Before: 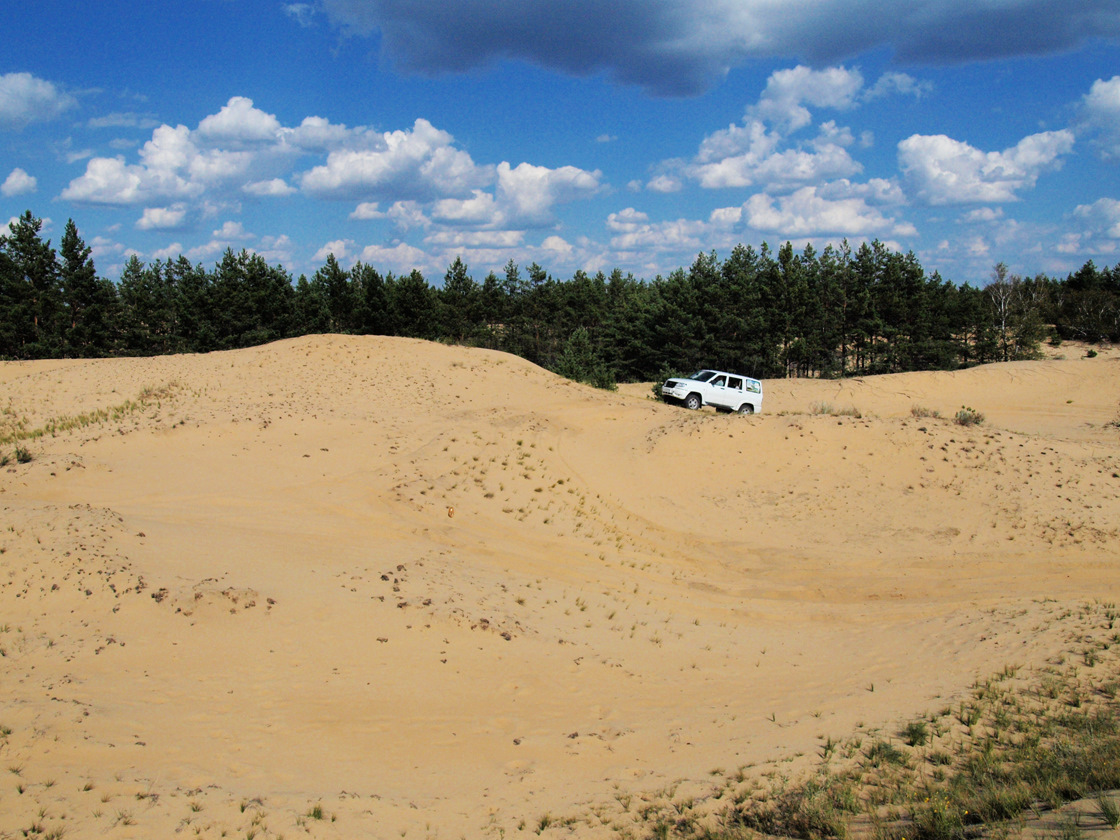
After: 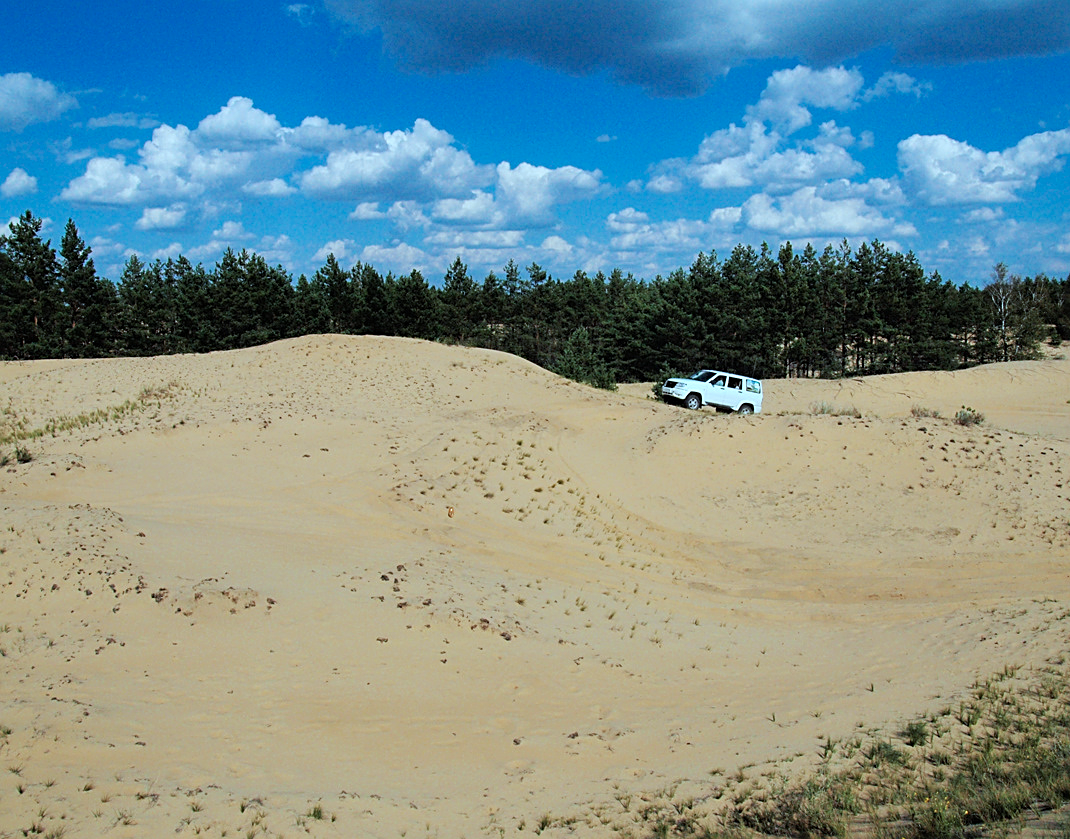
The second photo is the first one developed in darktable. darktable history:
crop: right 4.384%, bottom 0.018%
color correction: highlights a* -11.33, highlights b* -15.79
sharpen: on, module defaults
exposure: compensate exposure bias true, compensate highlight preservation false
